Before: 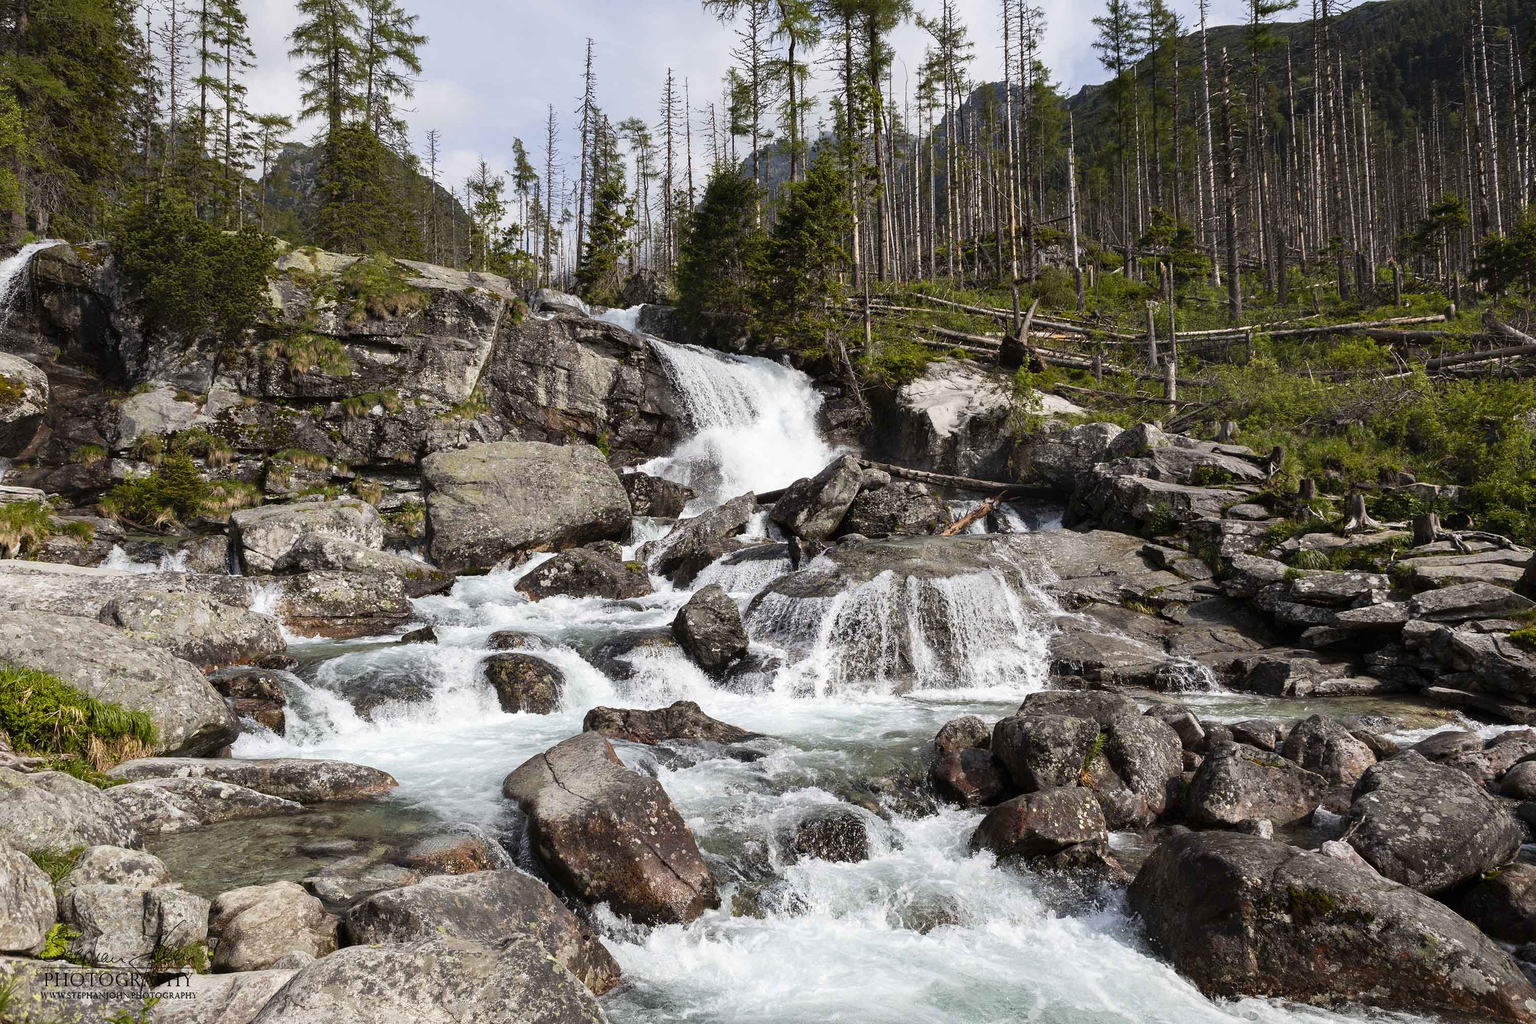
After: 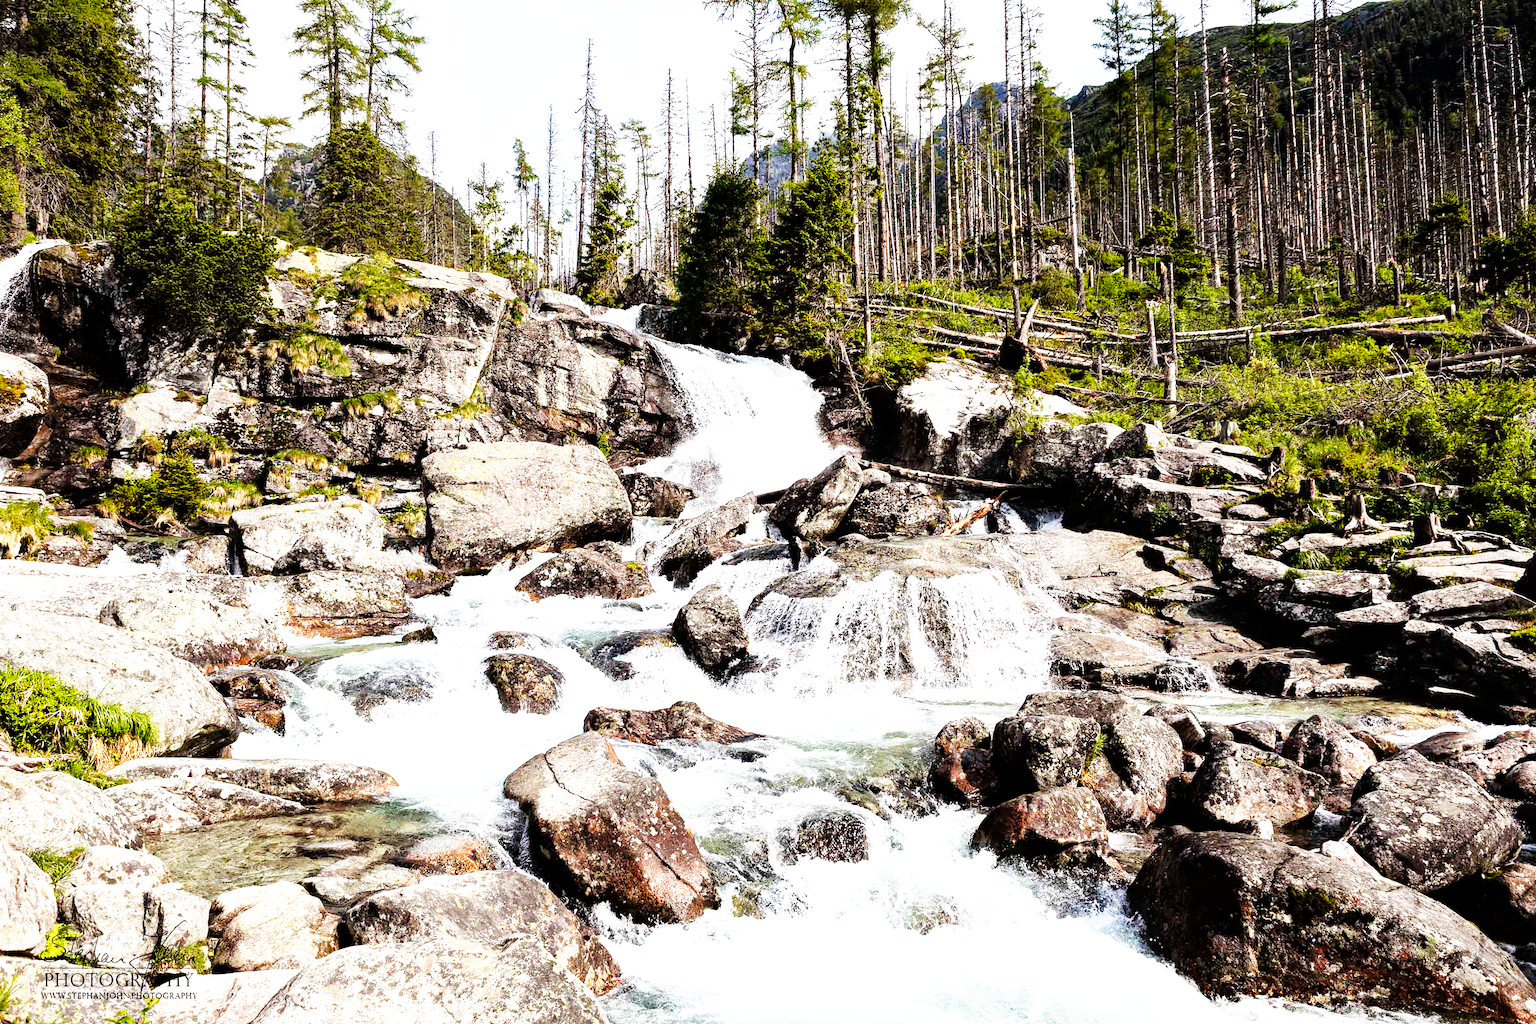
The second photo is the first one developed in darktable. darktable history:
local contrast: mode bilateral grid, contrast 20, coarseness 50, detail 120%, midtone range 0.2
base curve: curves: ch0 [(0, 0) (0.007, 0.004) (0.027, 0.03) (0.046, 0.07) (0.207, 0.54) (0.442, 0.872) (0.673, 0.972) (1, 1)], preserve colors none
haze removal: compatibility mode true, adaptive false
tone equalizer: -8 EV -0.787 EV, -7 EV -0.733 EV, -6 EV -0.635 EV, -5 EV -0.397 EV, -3 EV 0.397 EV, -2 EV 0.6 EV, -1 EV 0.685 EV, +0 EV 0.762 EV
